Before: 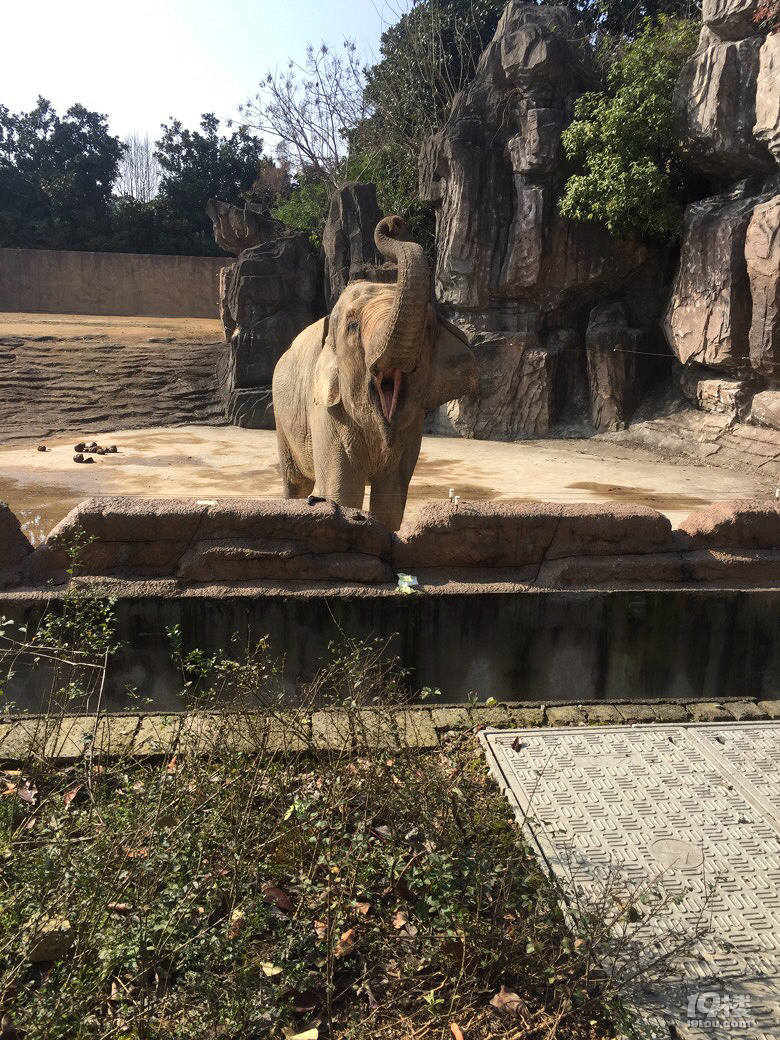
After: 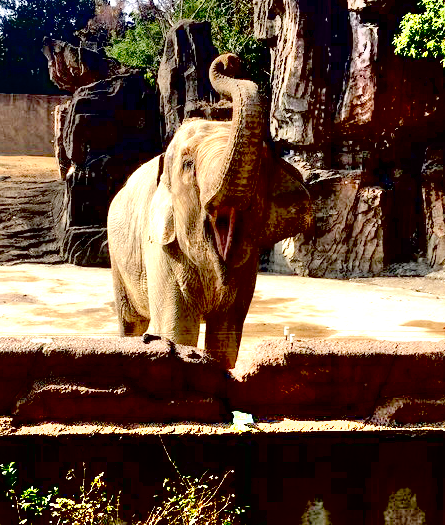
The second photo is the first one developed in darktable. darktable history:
local contrast: mode bilateral grid, contrast 19, coarseness 51, detail 150%, midtone range 0.2
exposure: black level correction 0.035, exposure 0.902 EV, compensate highlight preservation false
crop: left 21.174%, top 15.606%, right 21.669%, bottom 33.854%
shadows and highlights: soften with gaussian
